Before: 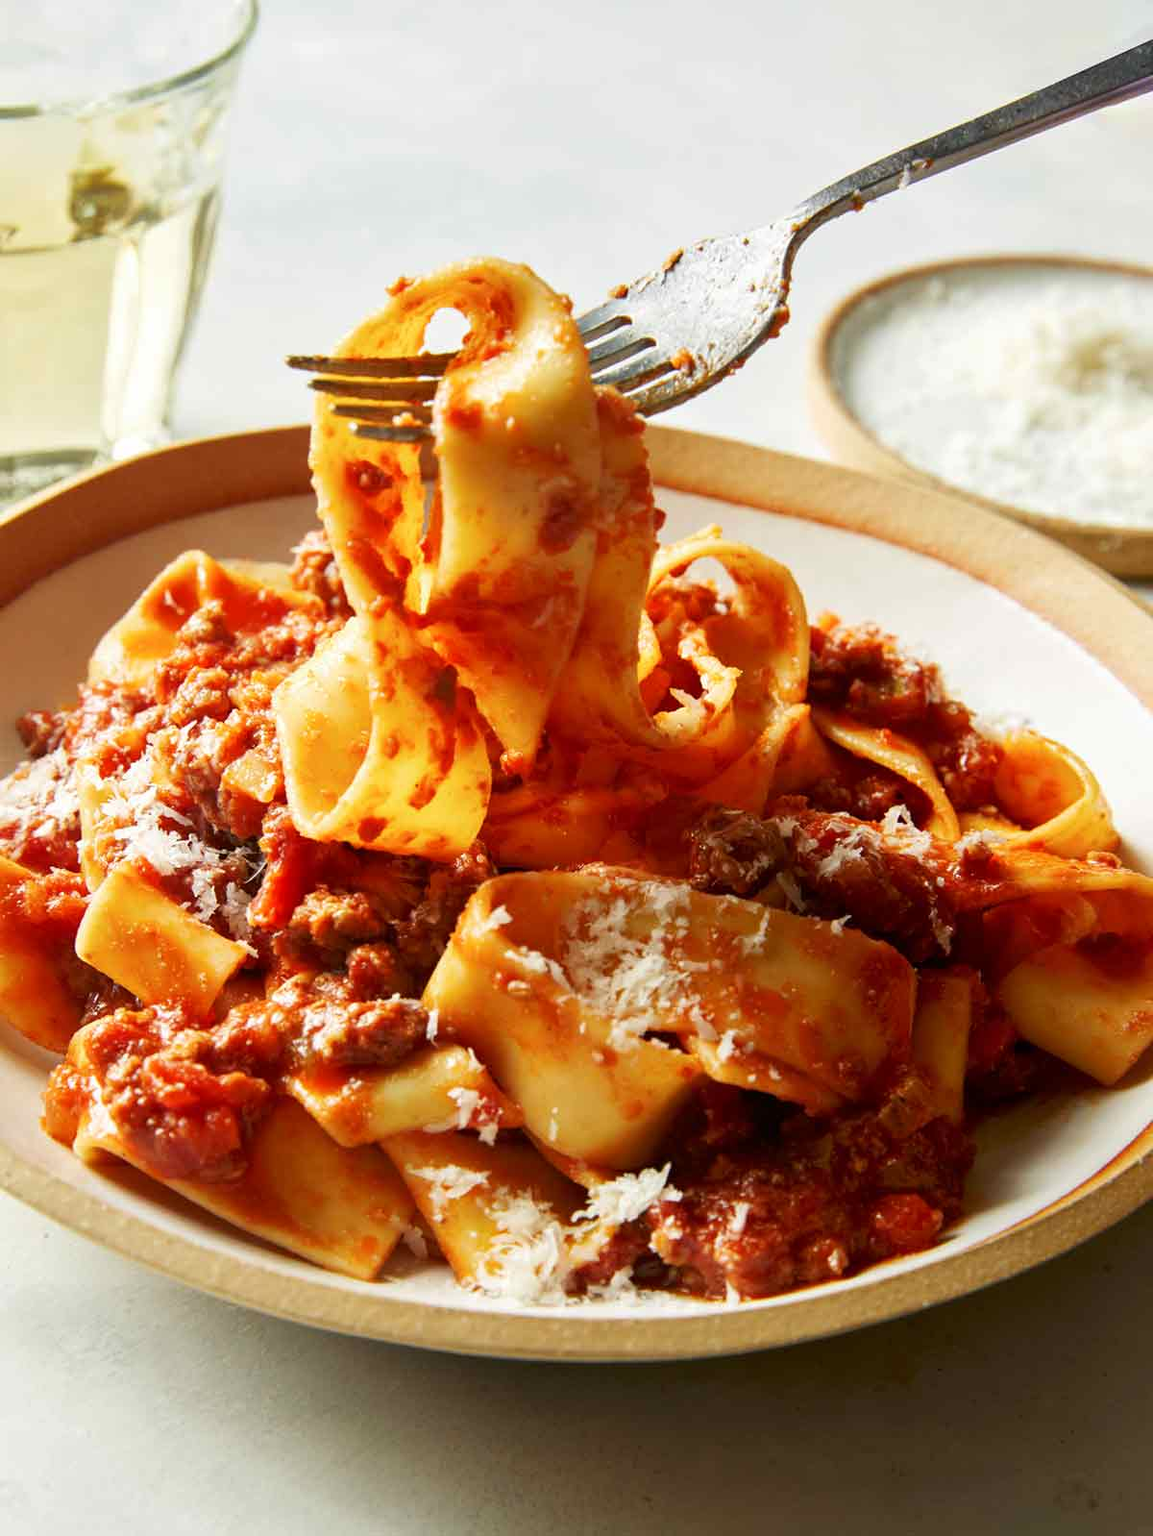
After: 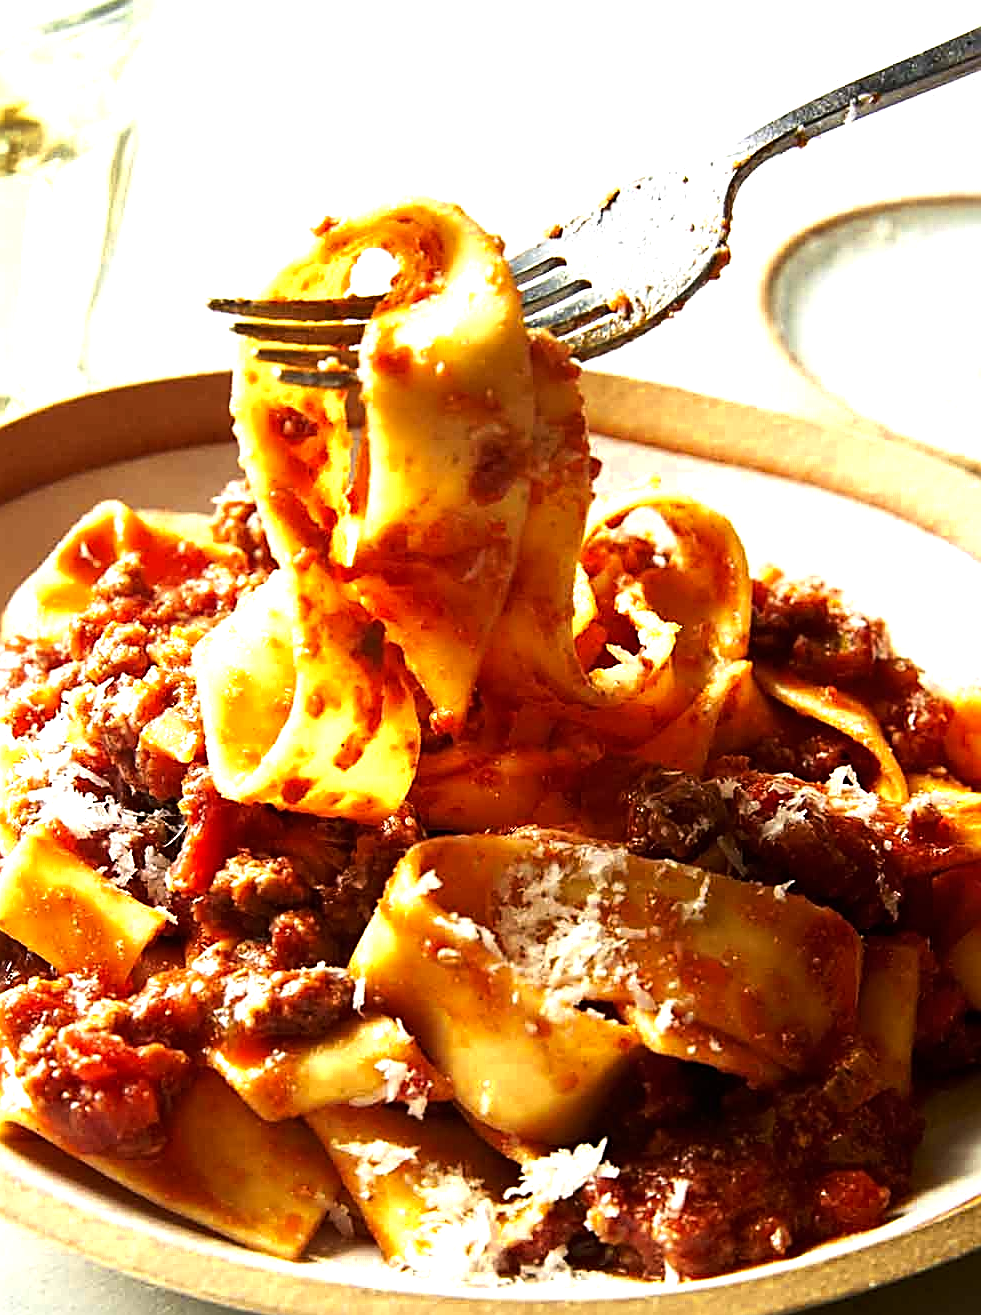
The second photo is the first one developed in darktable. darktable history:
crop and rotate: left 7.611%, top 4.55%, right 10.56%, bottom 13.152%
tone equalizer: -8 EV -0.785 EV, -7 EV -0.726 EV, -6 EV -0.589 EV, -5 EV -0.394 EV, -3 EV 0.375 EV, -2 EV 0.6 EV, -1 EV 0.676 EV, +0 EV 0.749 EV, edges refinement/feathering 500, mask exposure compensation -1.57 EV, preserve details no
color zones: curves: ch0 [(0, 0.485) (0.178, 0.476) (0.261, 0.623) (0.411, 0.403) (0.708, 0.603) (0.934, 0.412)]; ch1 [(0.003, 0.485) (0.149, 0.496) (0.229, 0.584) (0.326, 0.551) (0.484, 0.262) (0.757, 0.643)]
sharpen: amount 0.911
